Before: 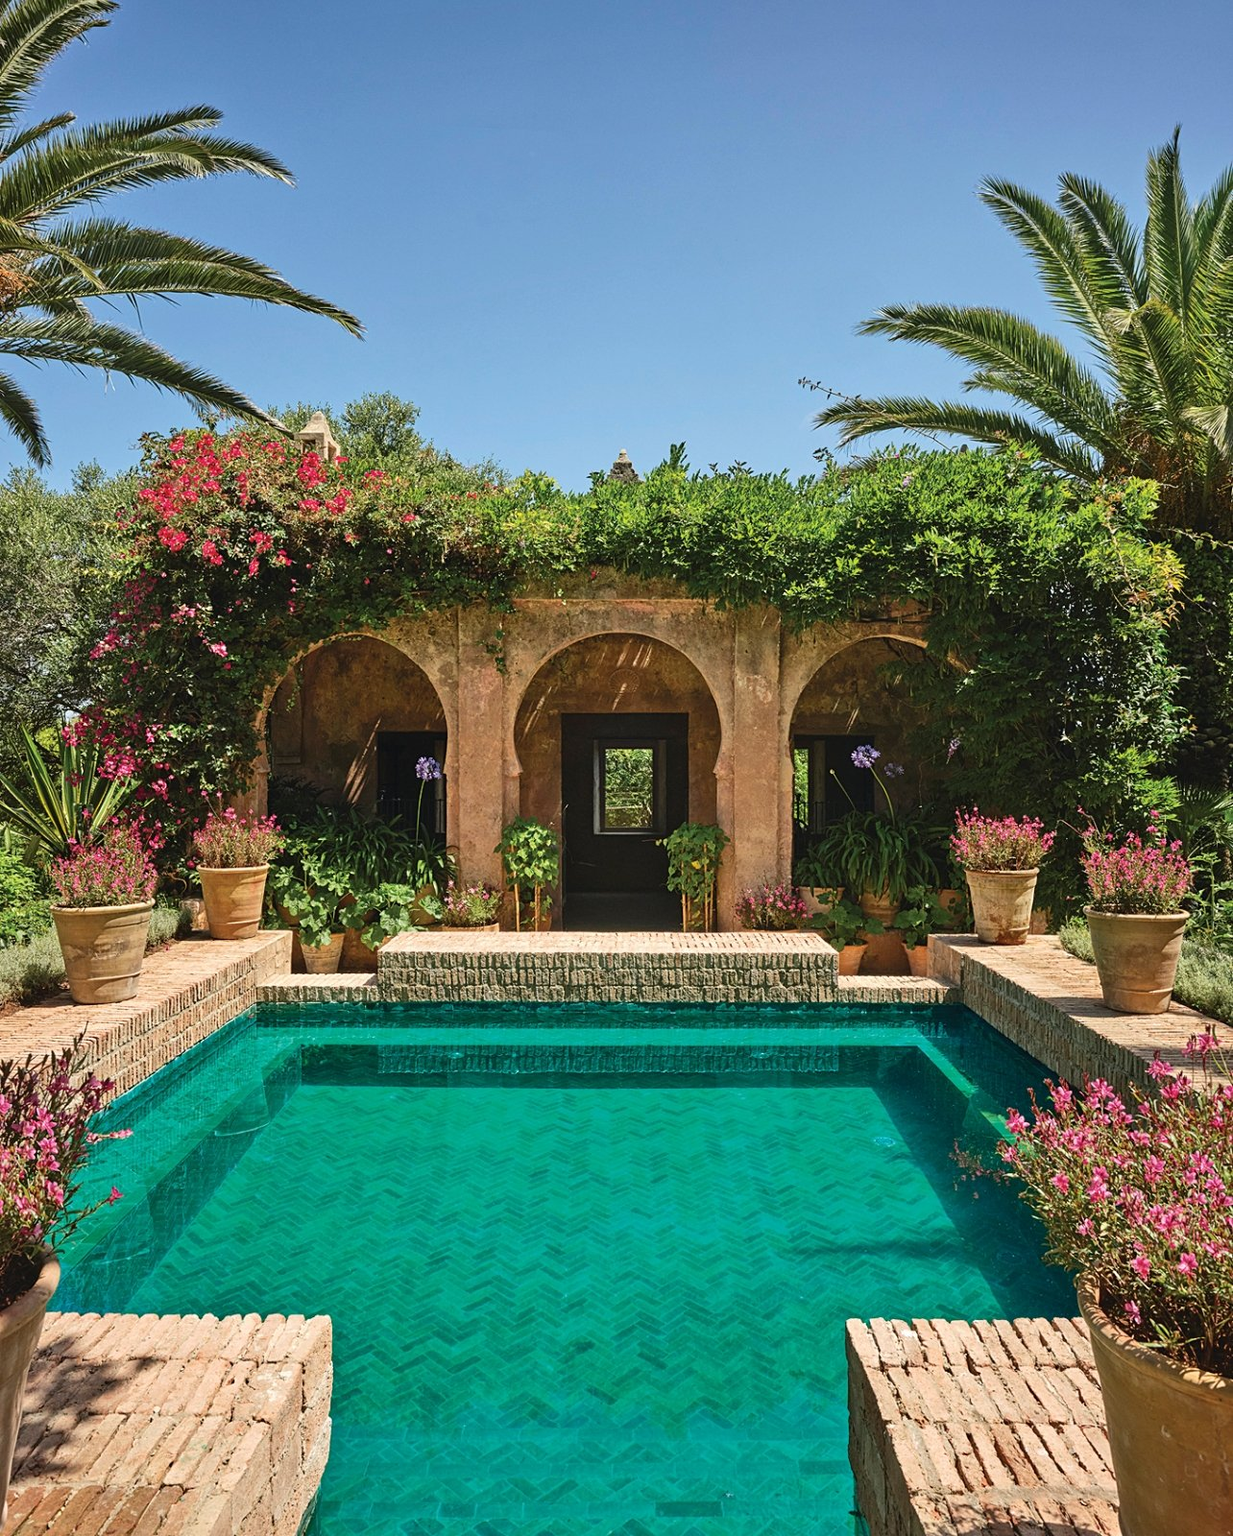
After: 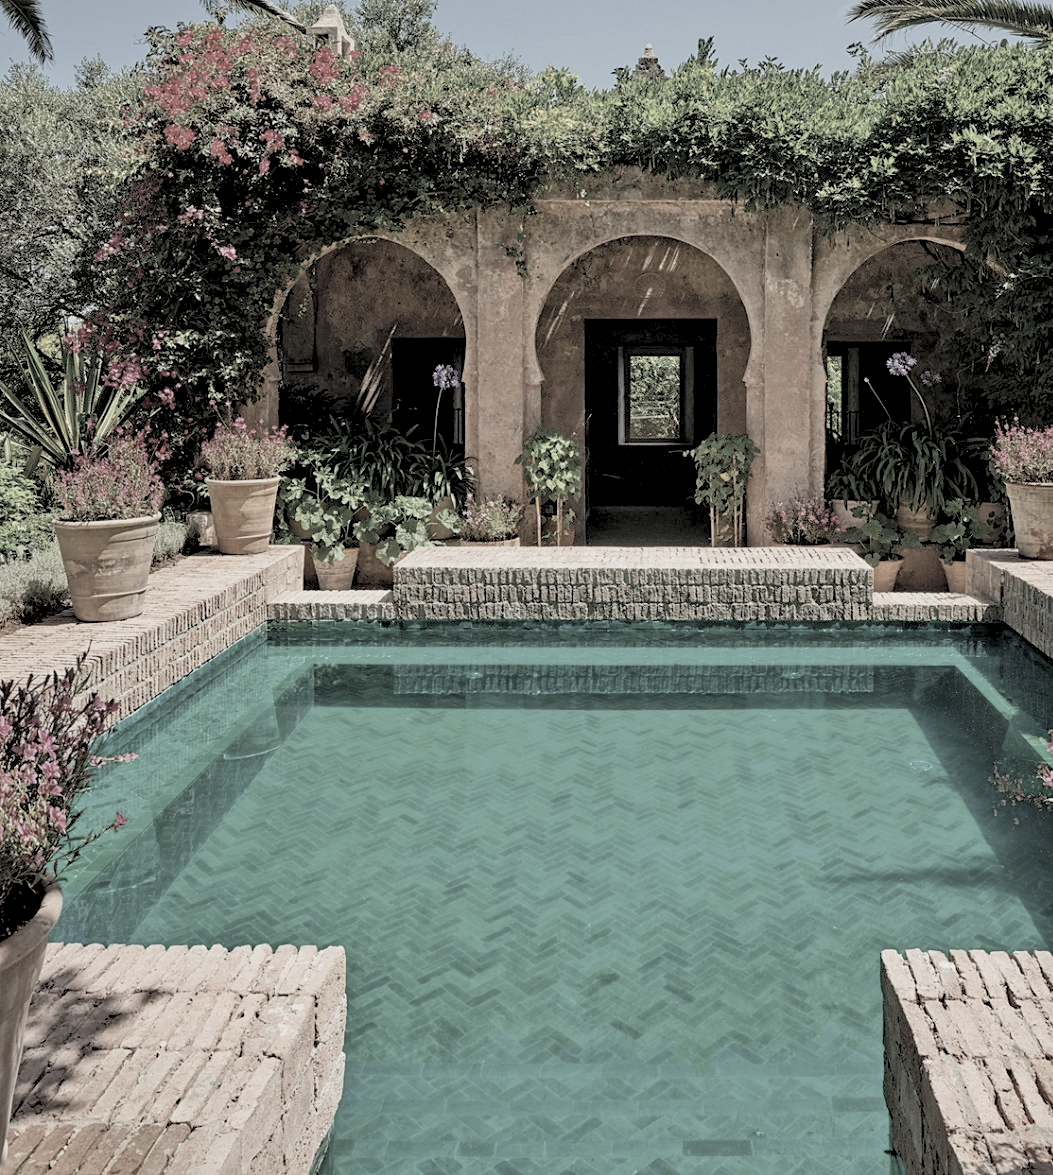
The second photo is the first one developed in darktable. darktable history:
exposure: compensate highlight preservation false
color zones: curves: ch1 [(0, 0.153) (0.143, 0.15) (0.286, 0.151) (0.429, 0.152) (0.571, 0.152) (0.714, 0.151) (0.857, 0.151) (1, 0.153)]
rgb levels: preserve colors sum RGB, levels [[0.038, 0.433, 0.934], [0, 0.5, 1], [0, 0.5, 1]]
crop: top 26.531%, right 17.959%
